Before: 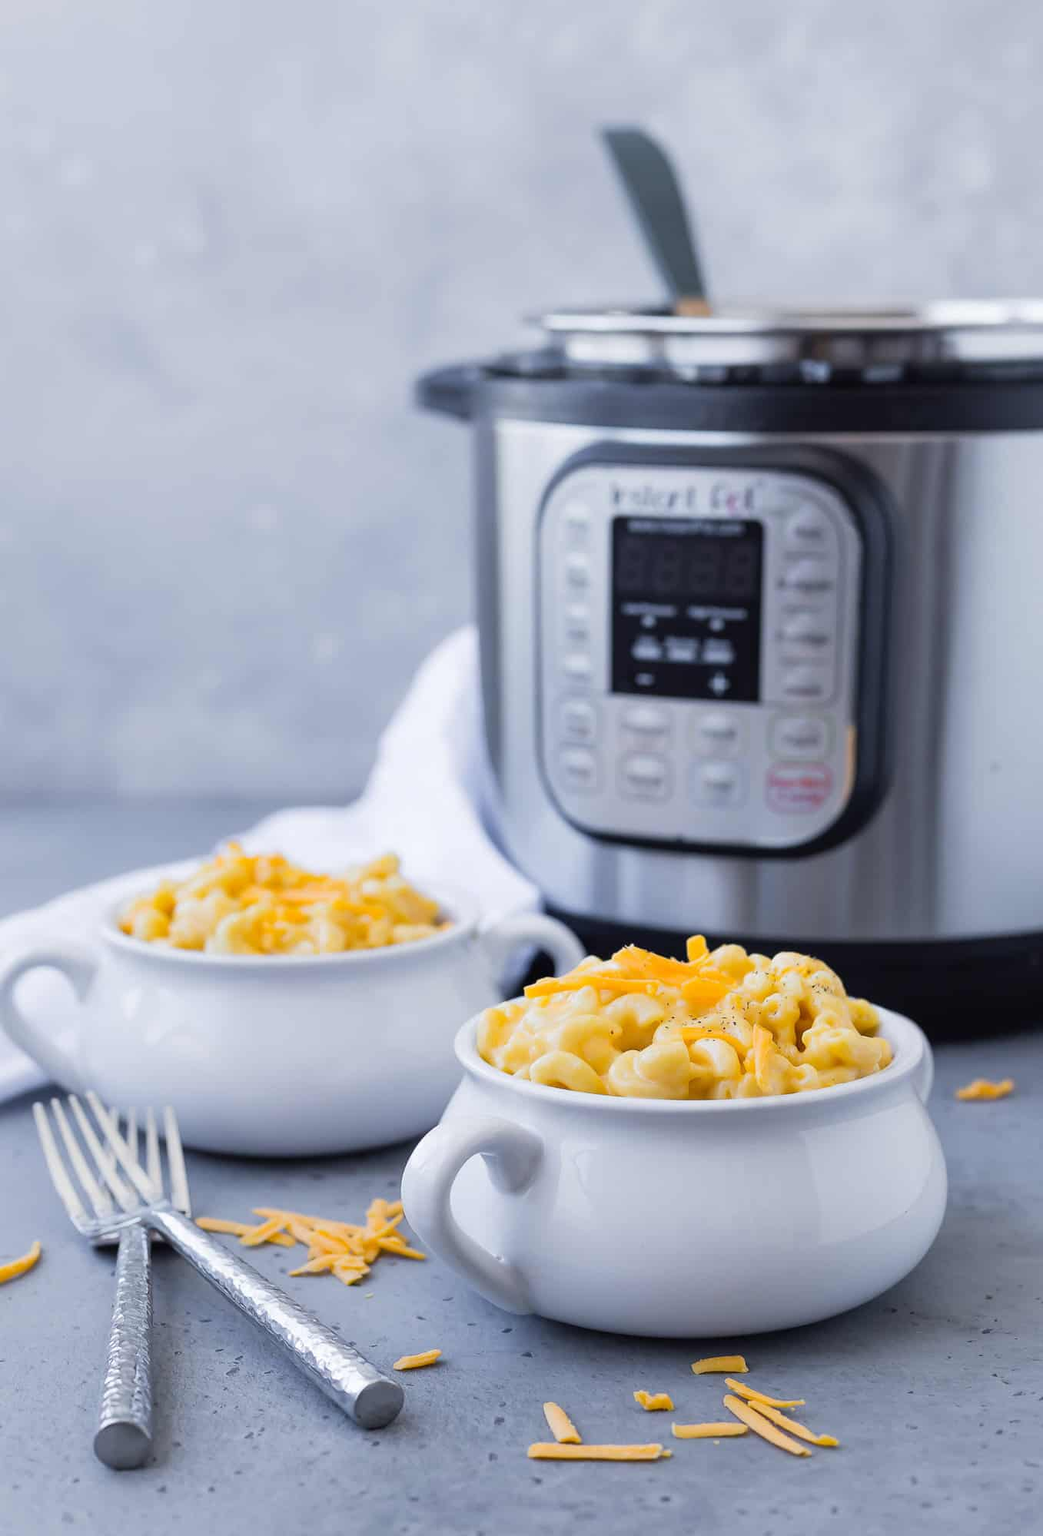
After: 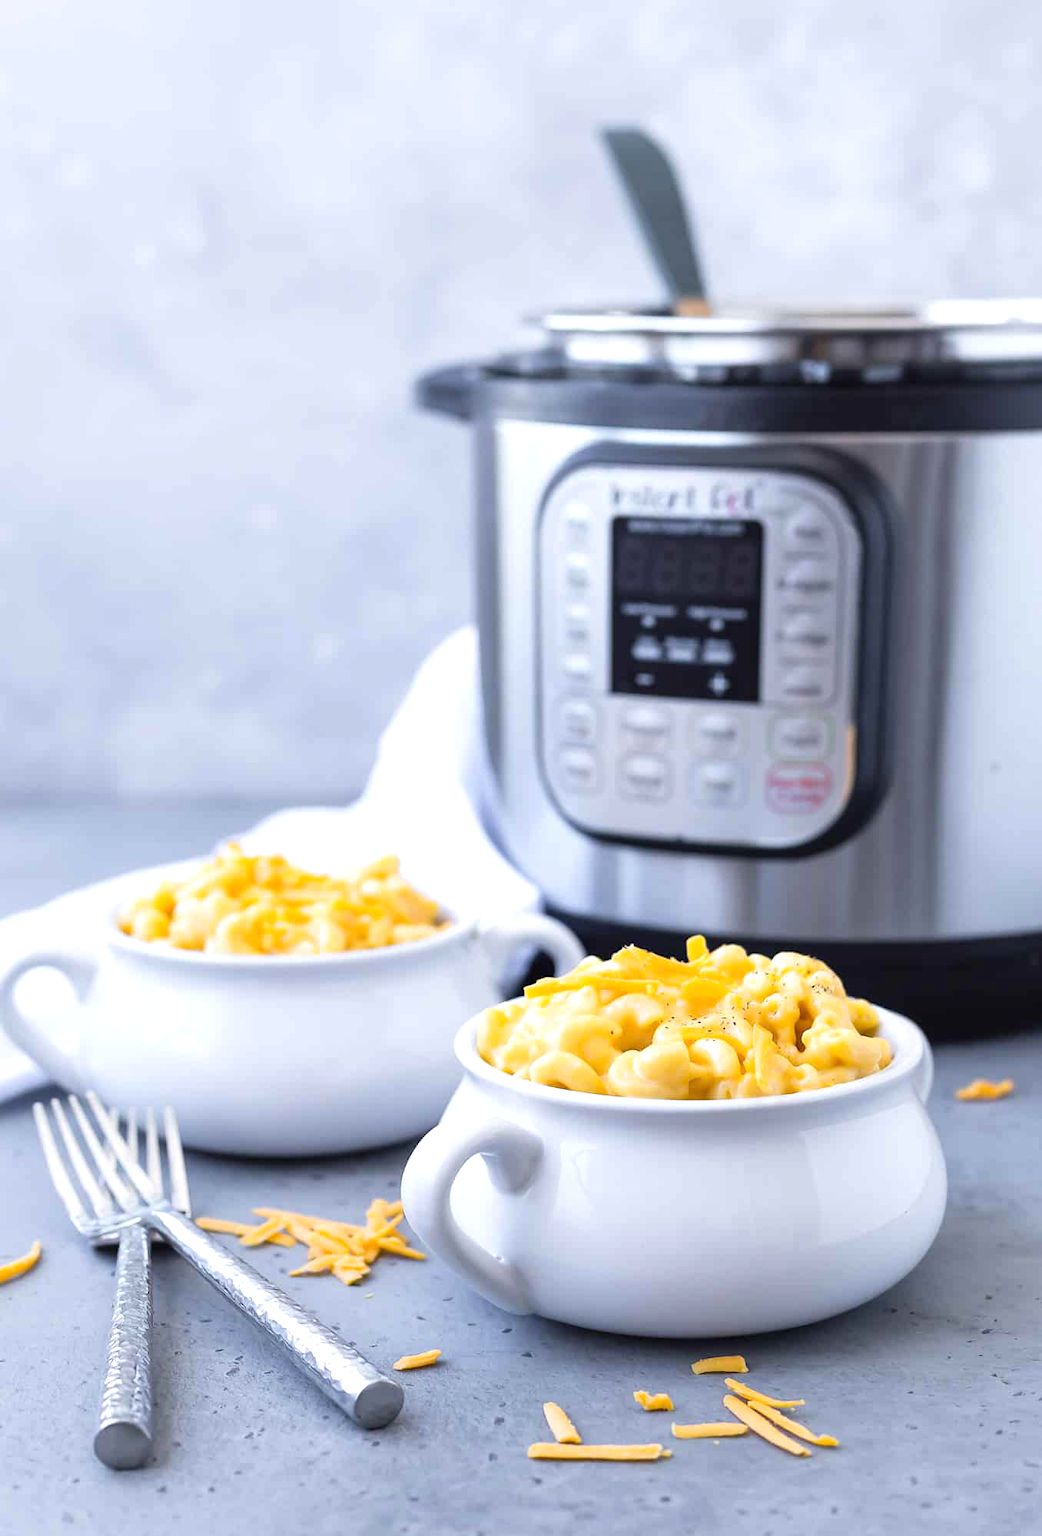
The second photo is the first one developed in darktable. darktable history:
sharpen: radius 2.854, amount 0.864, threshold 47.247
exposure: exposure 0.515 EV, compensate highlight preservation false
